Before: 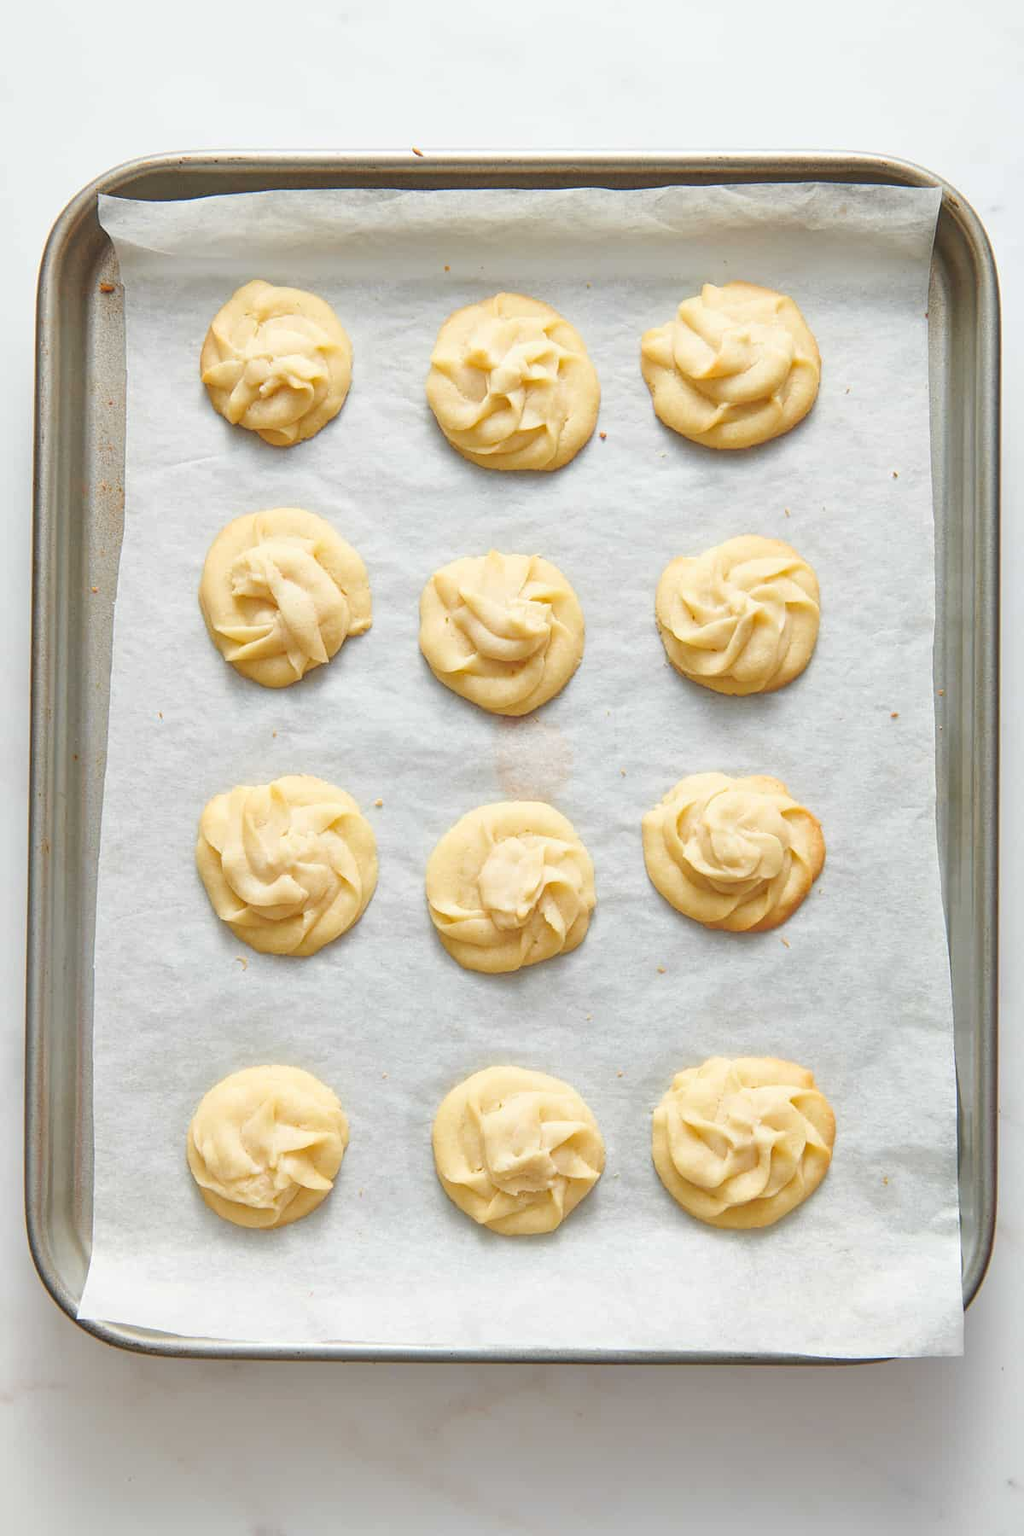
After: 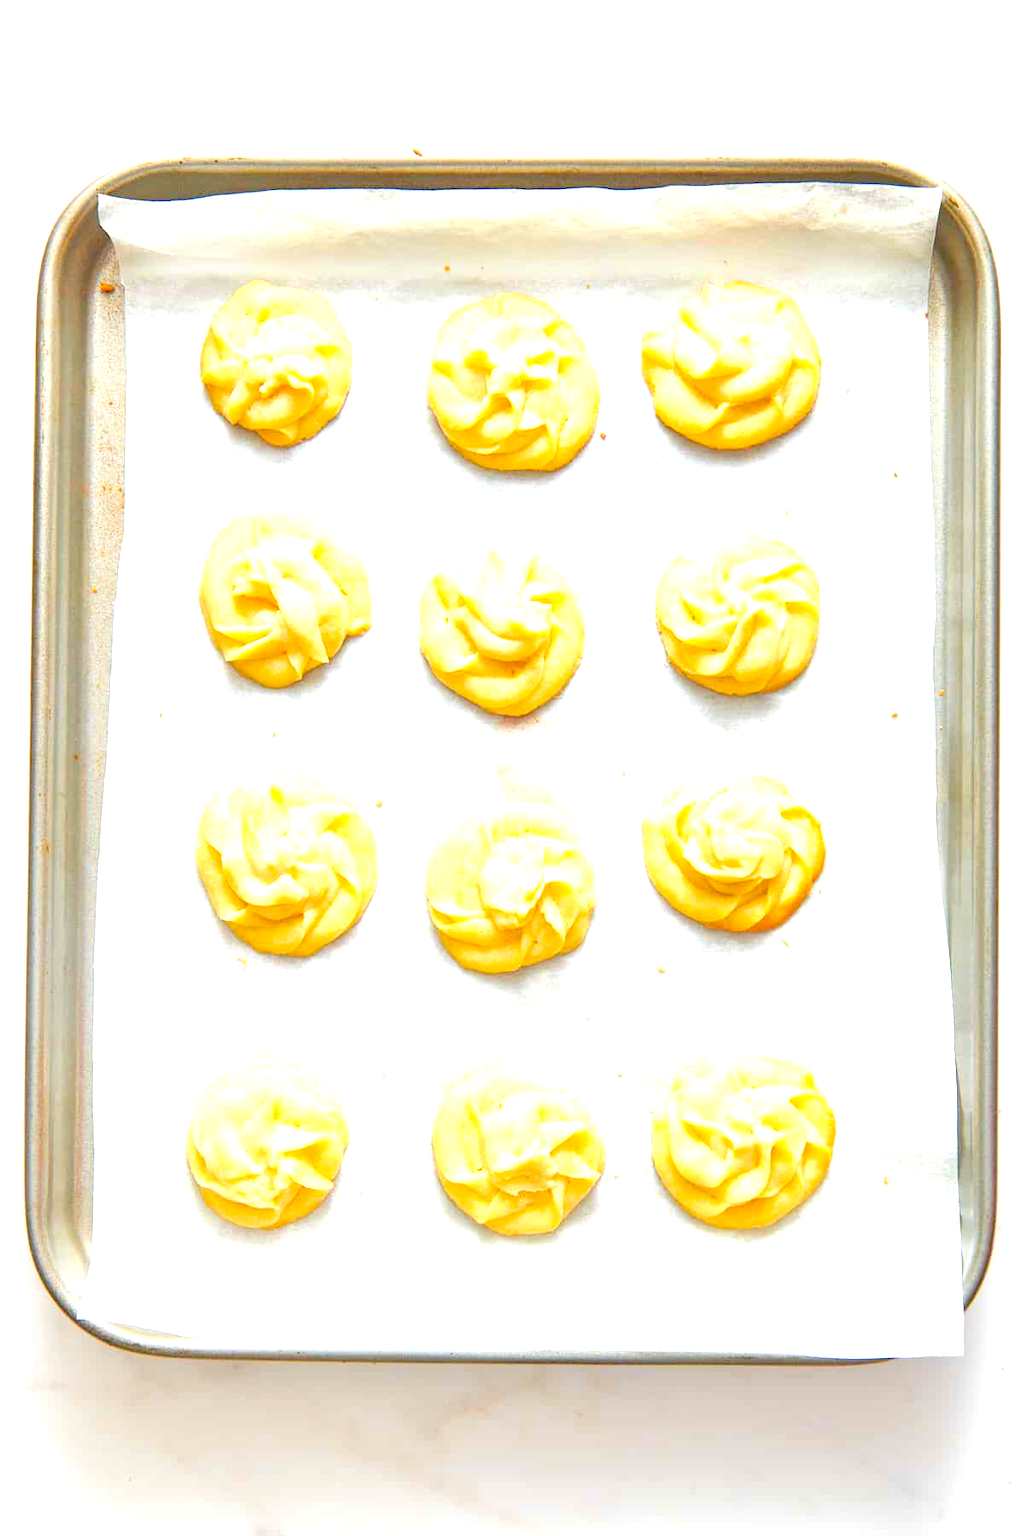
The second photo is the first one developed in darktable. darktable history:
color balance rgb: global offset › luminance -0.894%, linear chroma grading › global chroma 9.73%, perceptual saturation grading › global saturation 36.67%, perceptual brilliance grading › global brilliance 2.546%, perceptual brilliance grading › highlights -3.302%, perceptual brilliance grading › shadows 3.82%, global vibrance -17.357%, contrast -5.502%
exposure: black level correction 0, exposure 1.282 EV, compensate exposure bias true, compensate highlight preservation false
